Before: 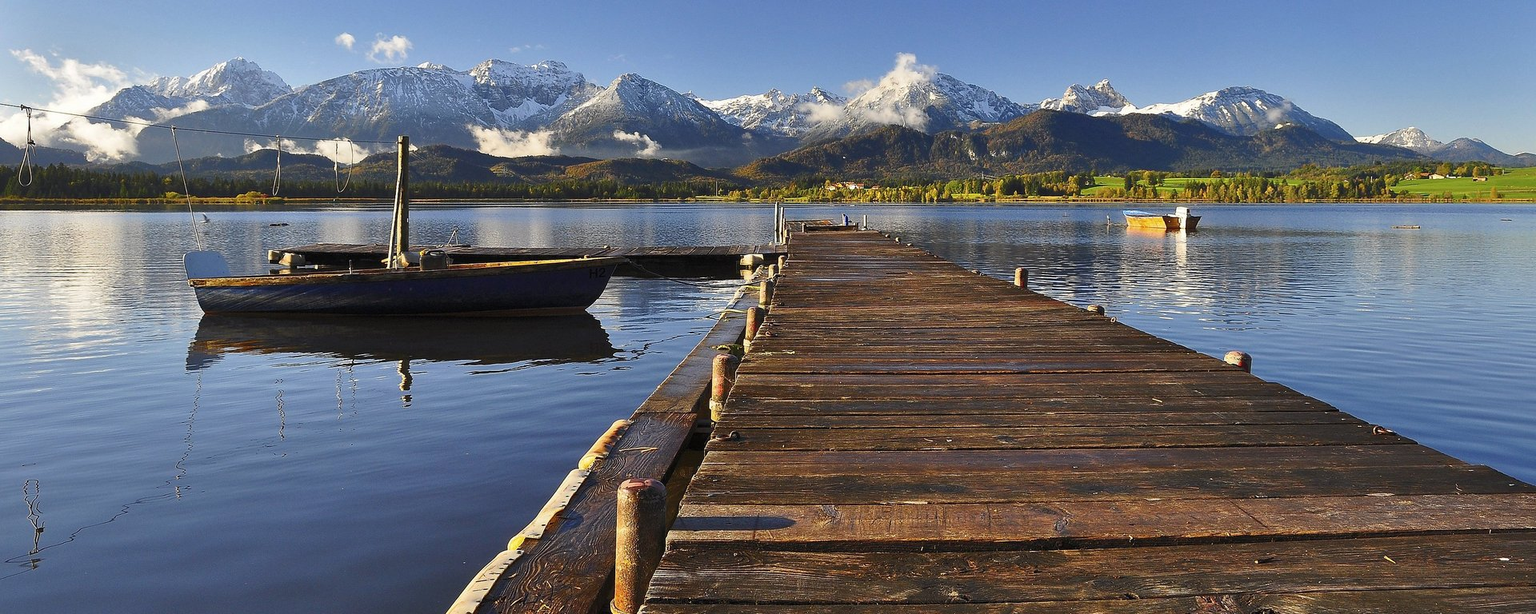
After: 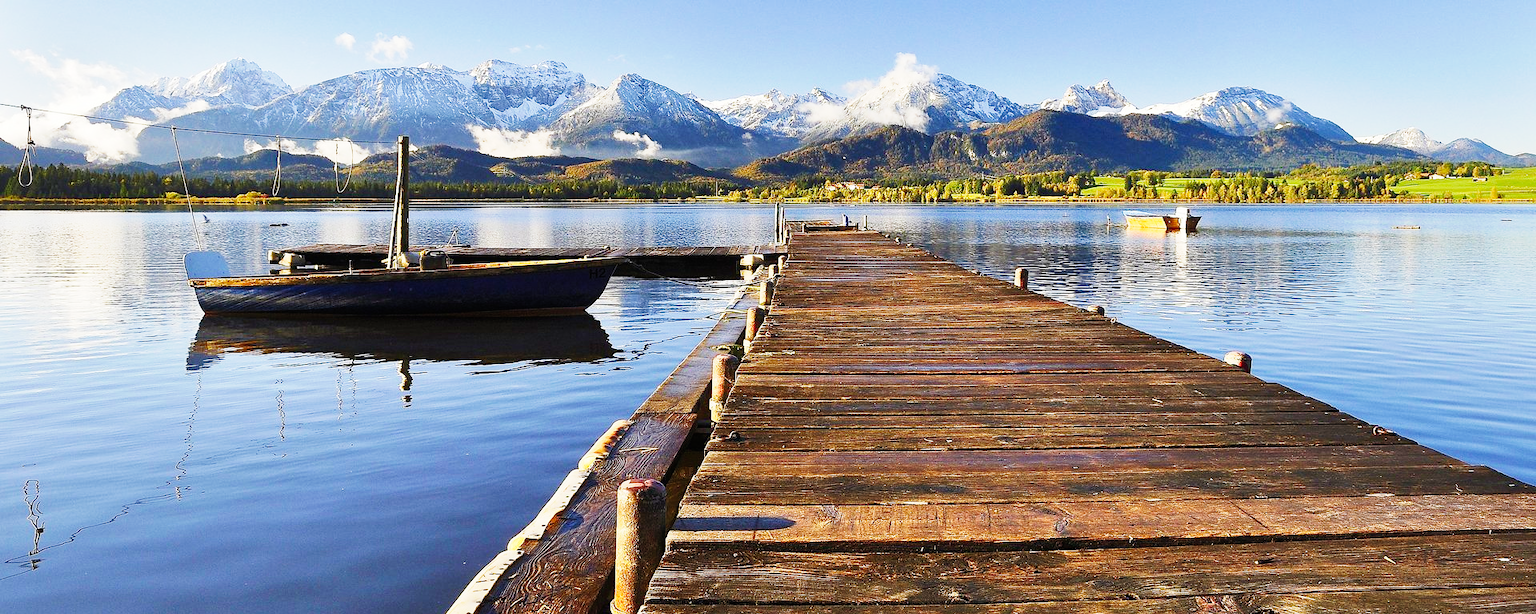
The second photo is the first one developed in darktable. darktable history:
velvia: on, module defaults
base curve: curves: ch0 [(0, 0) (0, 0.001) (0.001, 0.001) (0.004, 0.002) (0.007, 0.004) (0.015, 0.013) (0.033, 0.045) (0.052, 0.096) (0.075, 0.17) (0.099, 0.241) (0.163, 0.42) (0.219, 0.55) (0.259, 0.616) (0.327, 0.722) (0.365, 0.765) (0.522, 0.873) (0.547, 0.881) (0.689, 0.919) (0.826, 0.952) (1, 1)], preserve colors none
